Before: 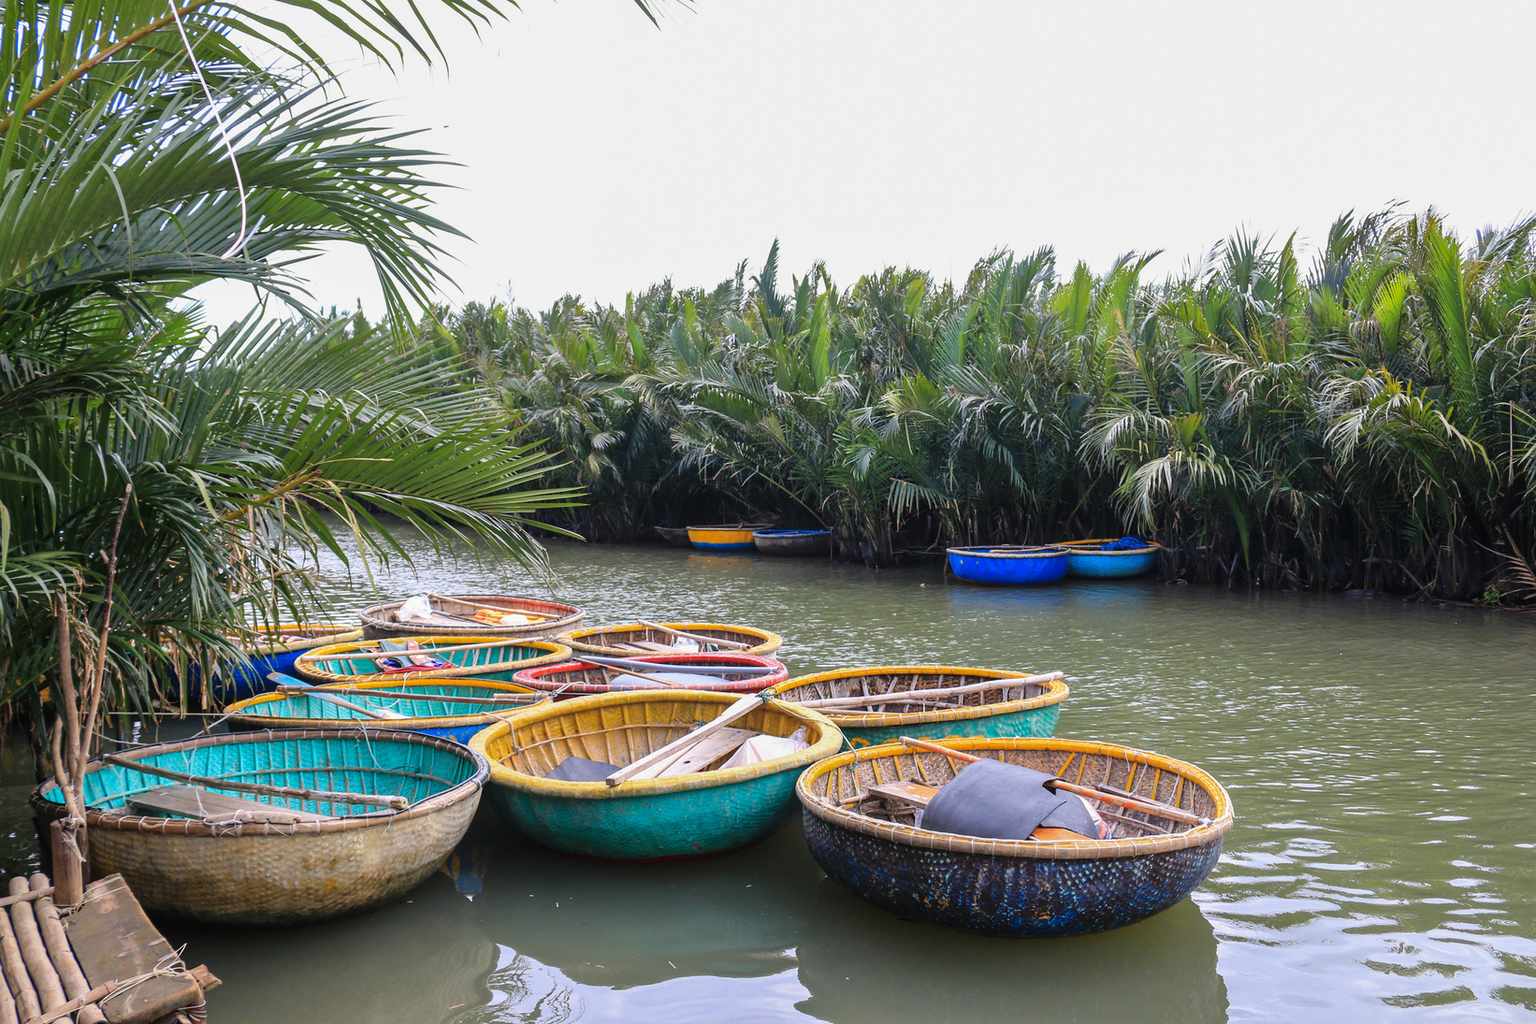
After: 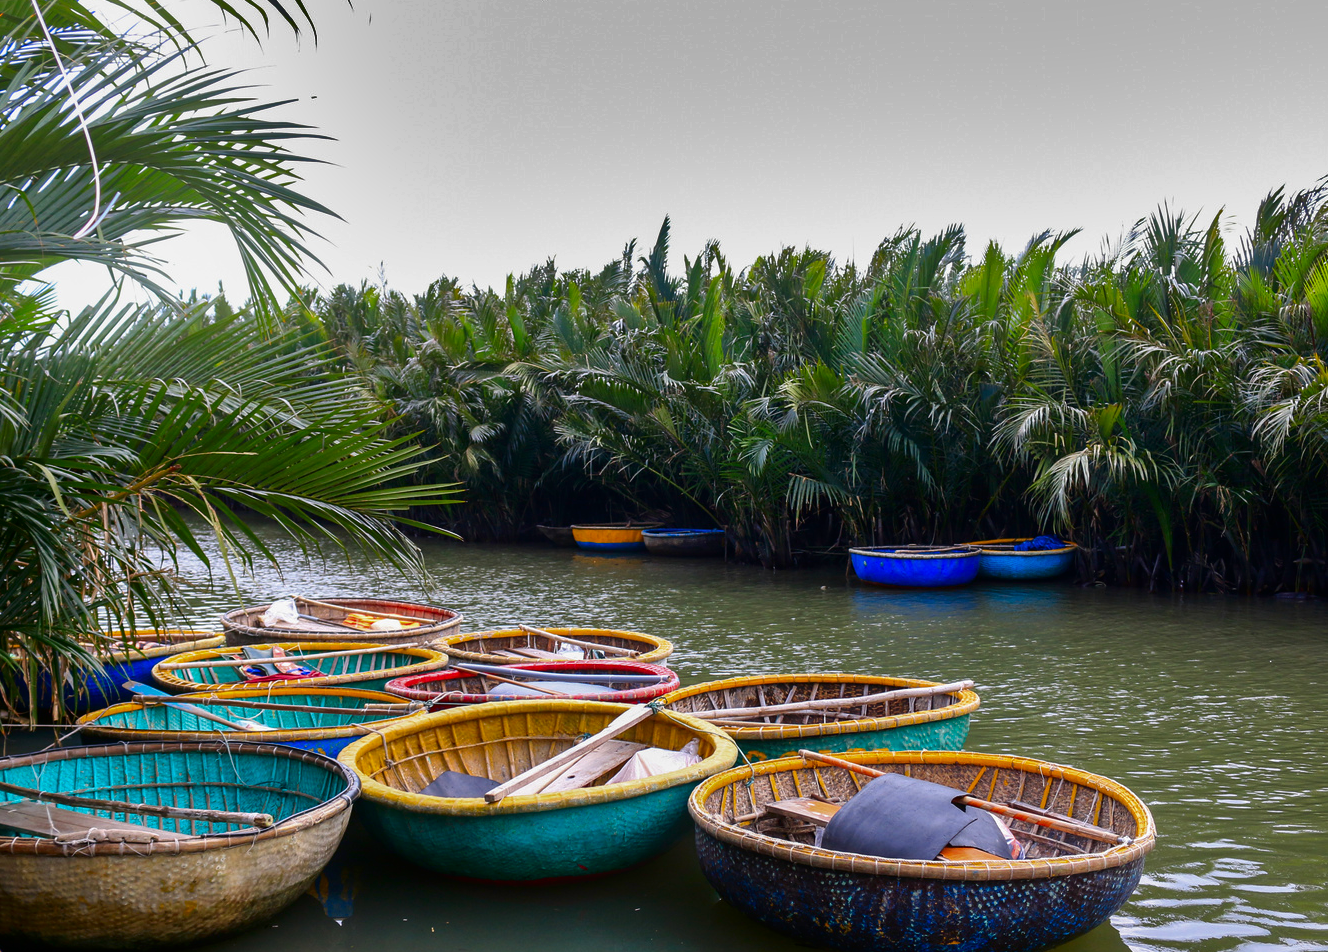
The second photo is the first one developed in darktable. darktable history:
crop: left 9.929%, top 3.475%, right 9.188%, bottom 9.529%
shadows and highlights: shadows 24.5, highlights -78.15, soften with gaussian
contrast brightness saturation: brightness -0.25, saturation 0.2
bloom: size 15%, threshold 97%, strength 7%
